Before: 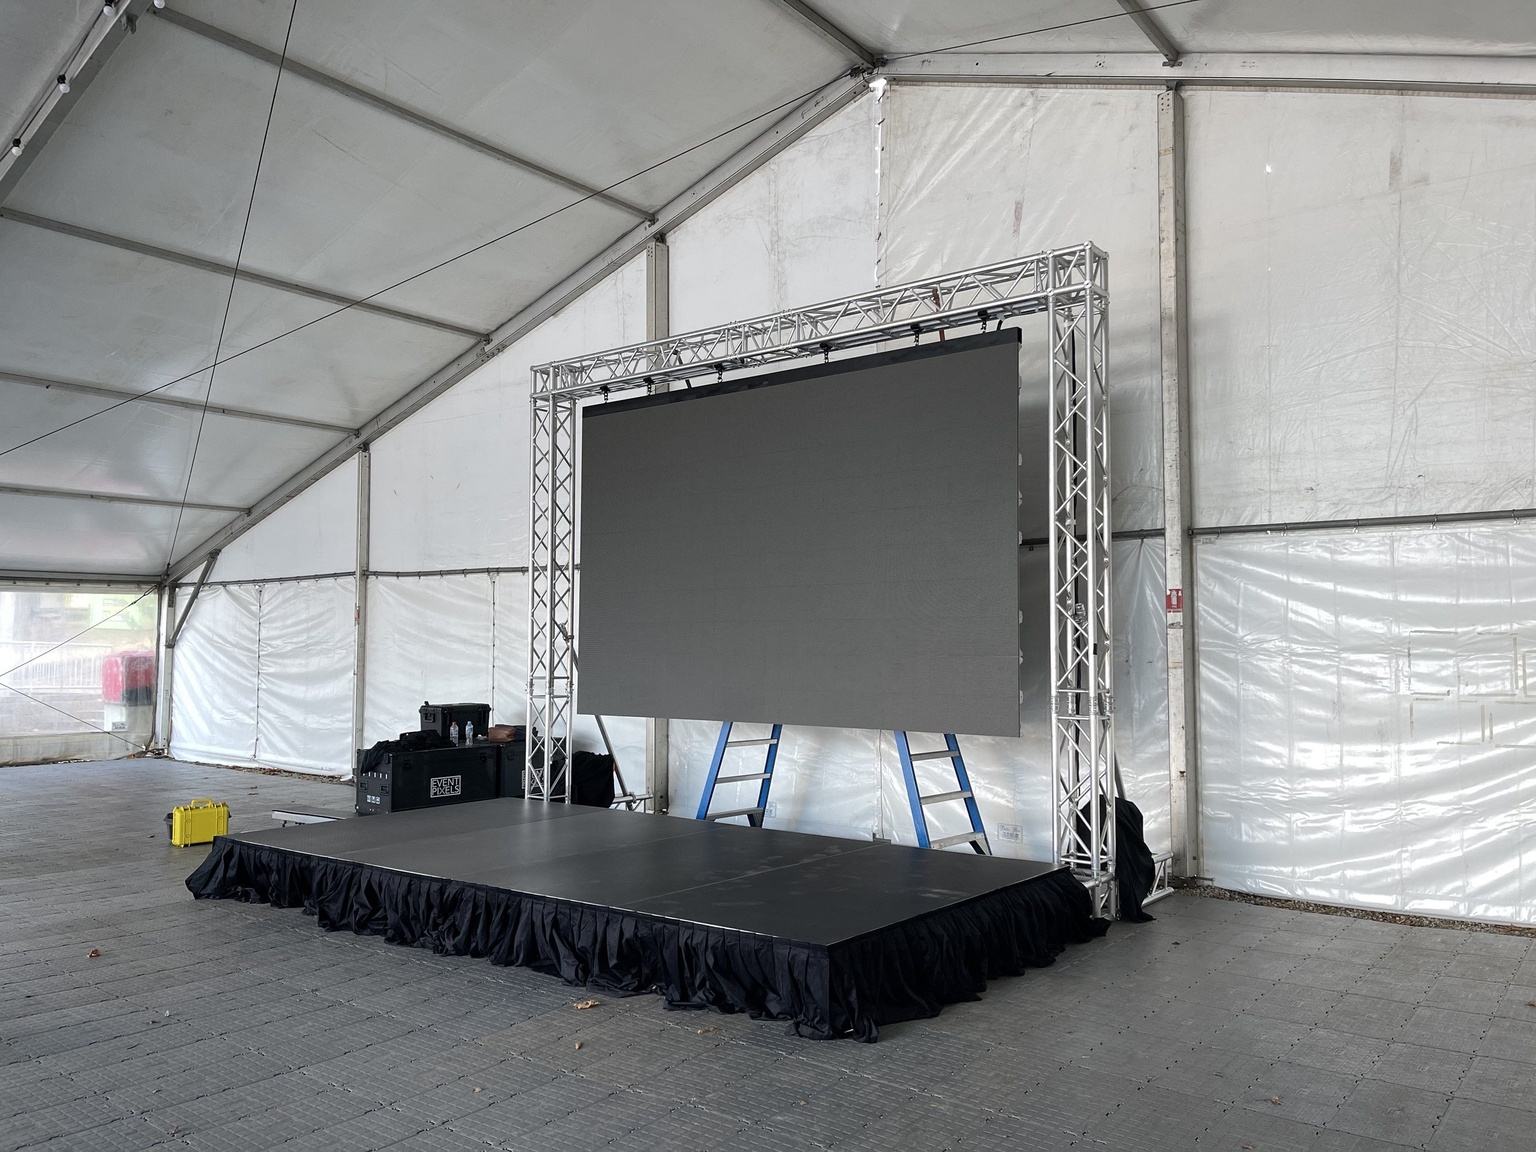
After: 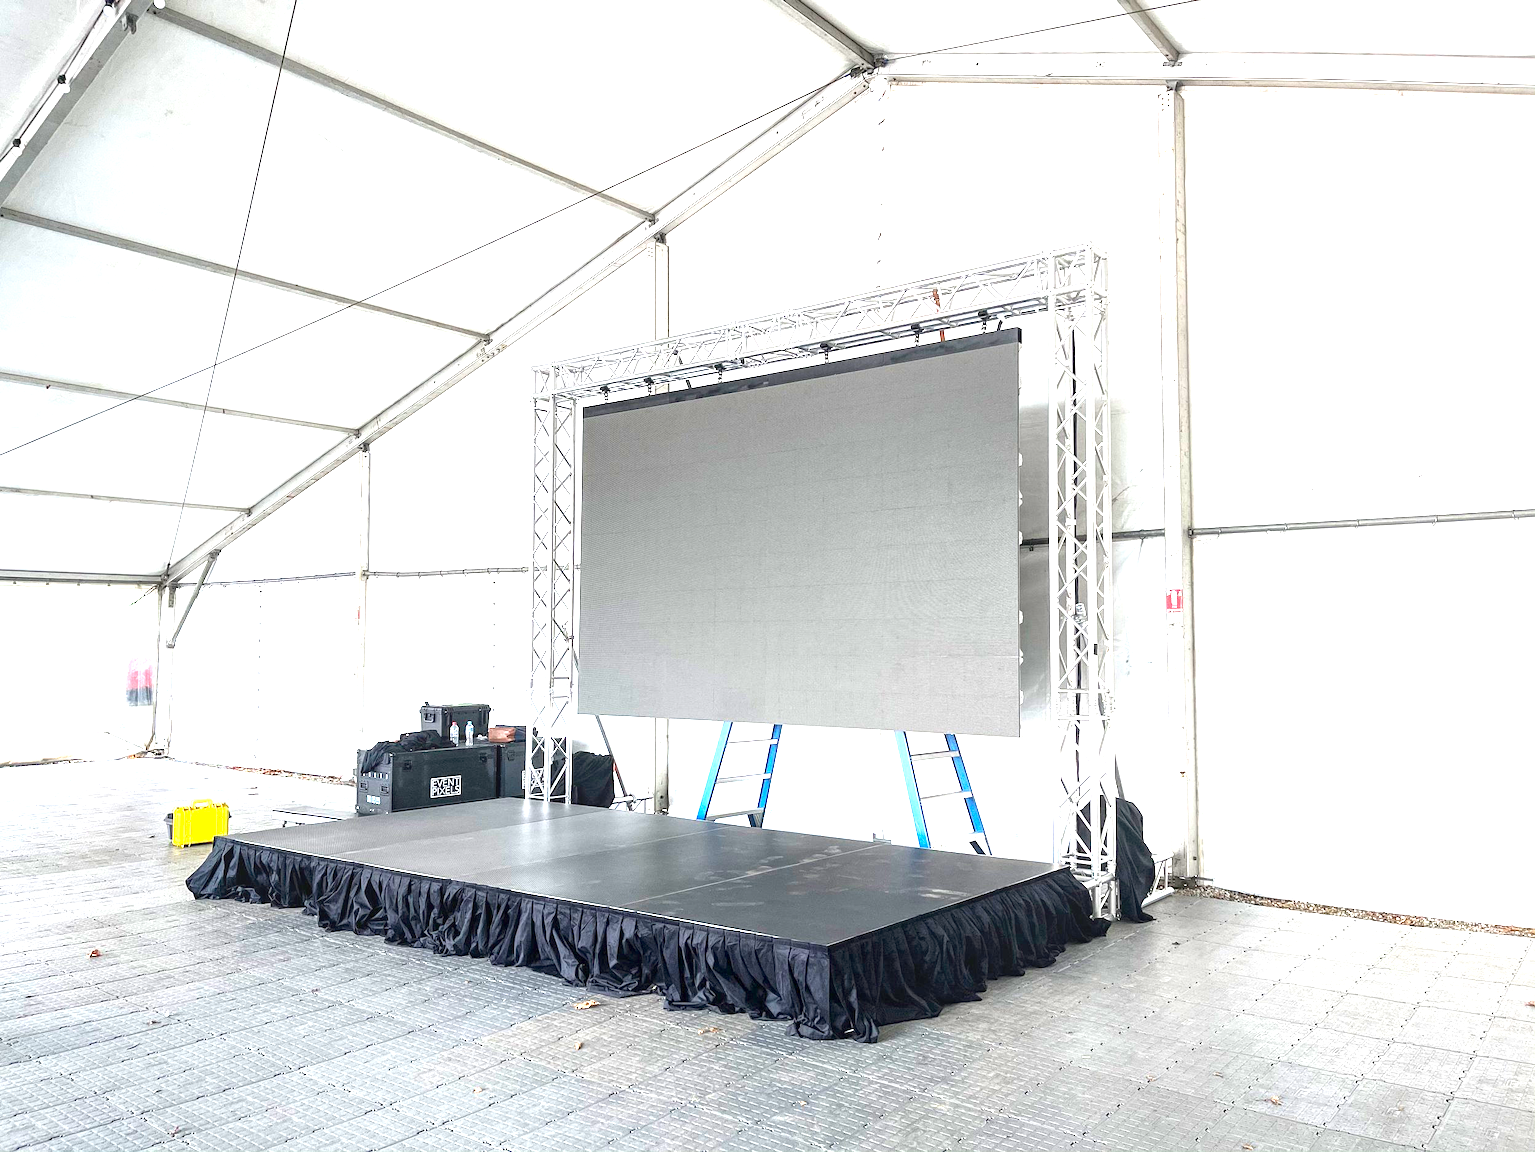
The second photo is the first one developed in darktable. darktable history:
tone curve: curves: ch0 [(0, 0) (0.003, 0.003) (0.011, 0.011) (0.025, 0.026) (0.044, 0.046) (0.069, 0.072) (0.1, 0.103) (0.136, 0.141) (0.177, 0.184) (0.224, 0.233) (0.277, 0.287) (0.335, 0.348) (0.399, 0.414) (0.468, 0.486) (0.543, 0.563) (0.623, 0.647) (0.709, 0.736) (0.801, 0.831) (0.898, 0.92) (1, 1)], color space Lab, linked channels, preserve colors none
local contrast: detail 130%
exposure: exposure 2.239 EV, compensate highlight preservation false
tone equalizer: edges refinement/feathering 500, mask exposure compensation -1.57 EV, preserve details no
